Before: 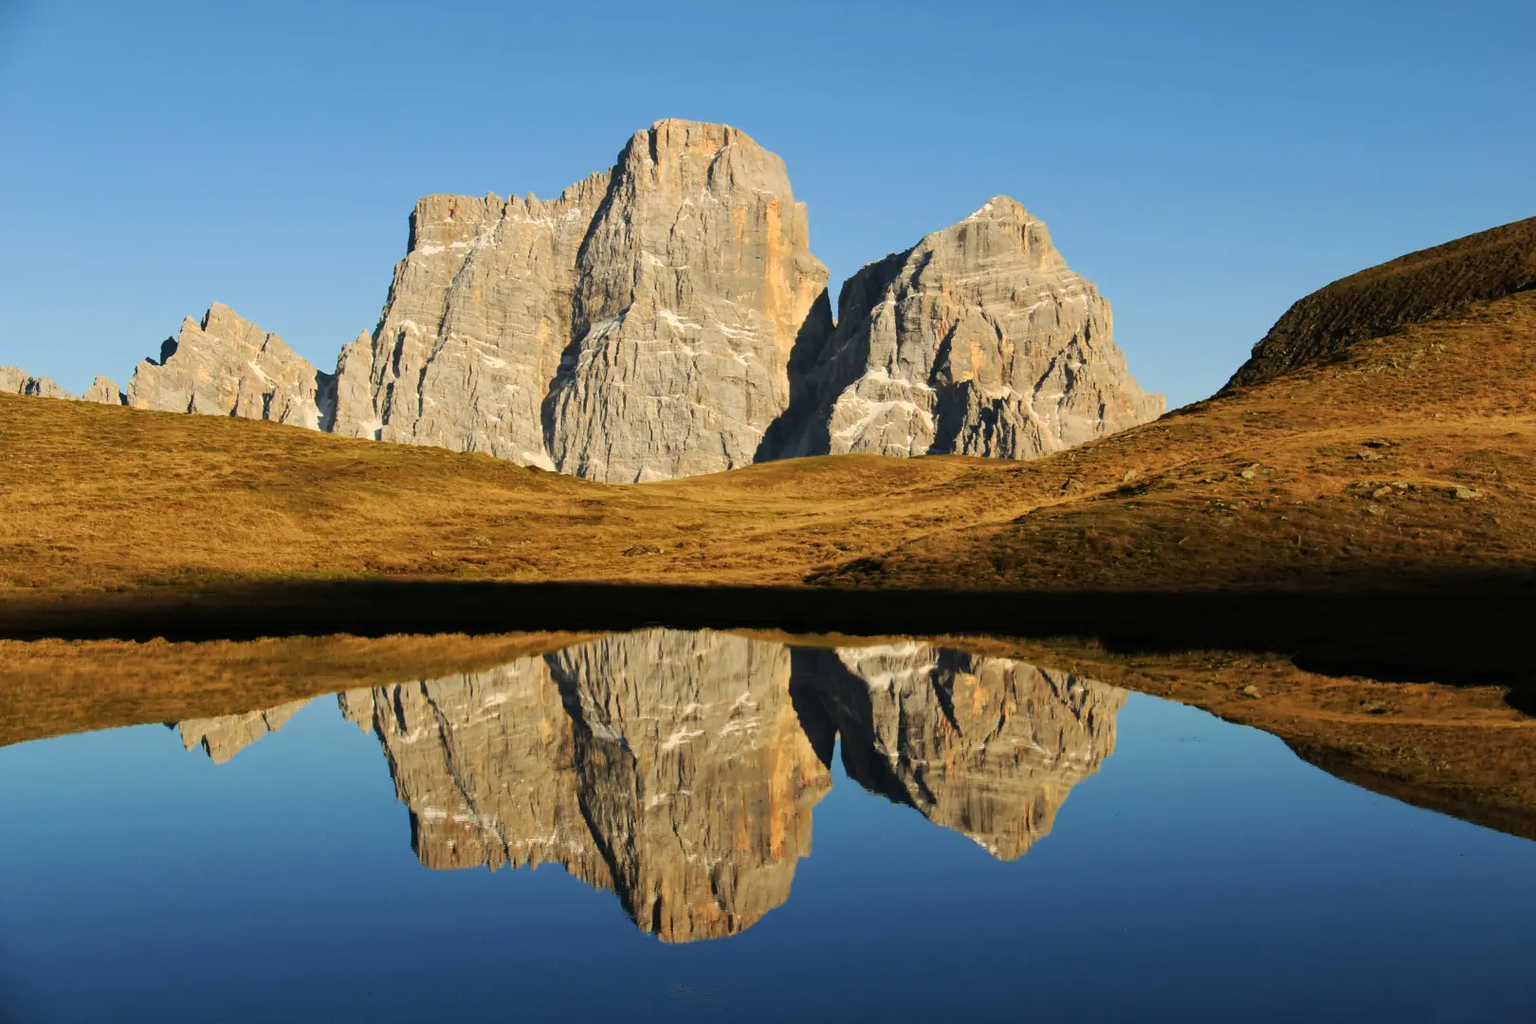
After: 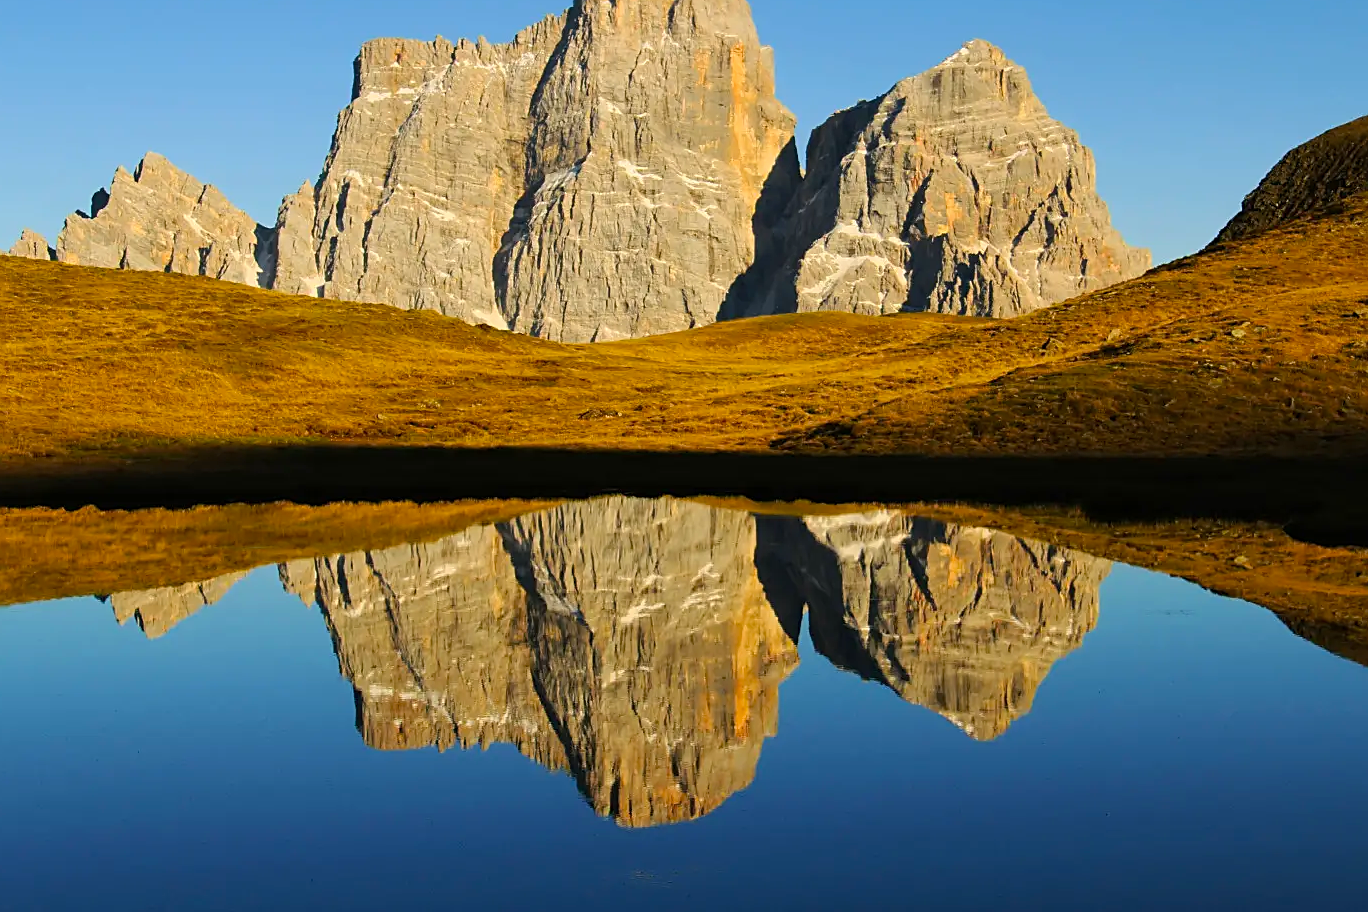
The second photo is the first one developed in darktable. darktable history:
color balance: output saturation 120%
crop and rotate: left 4.842%, top 15.51%, right 10.668%
sharpen: amount 0.478
